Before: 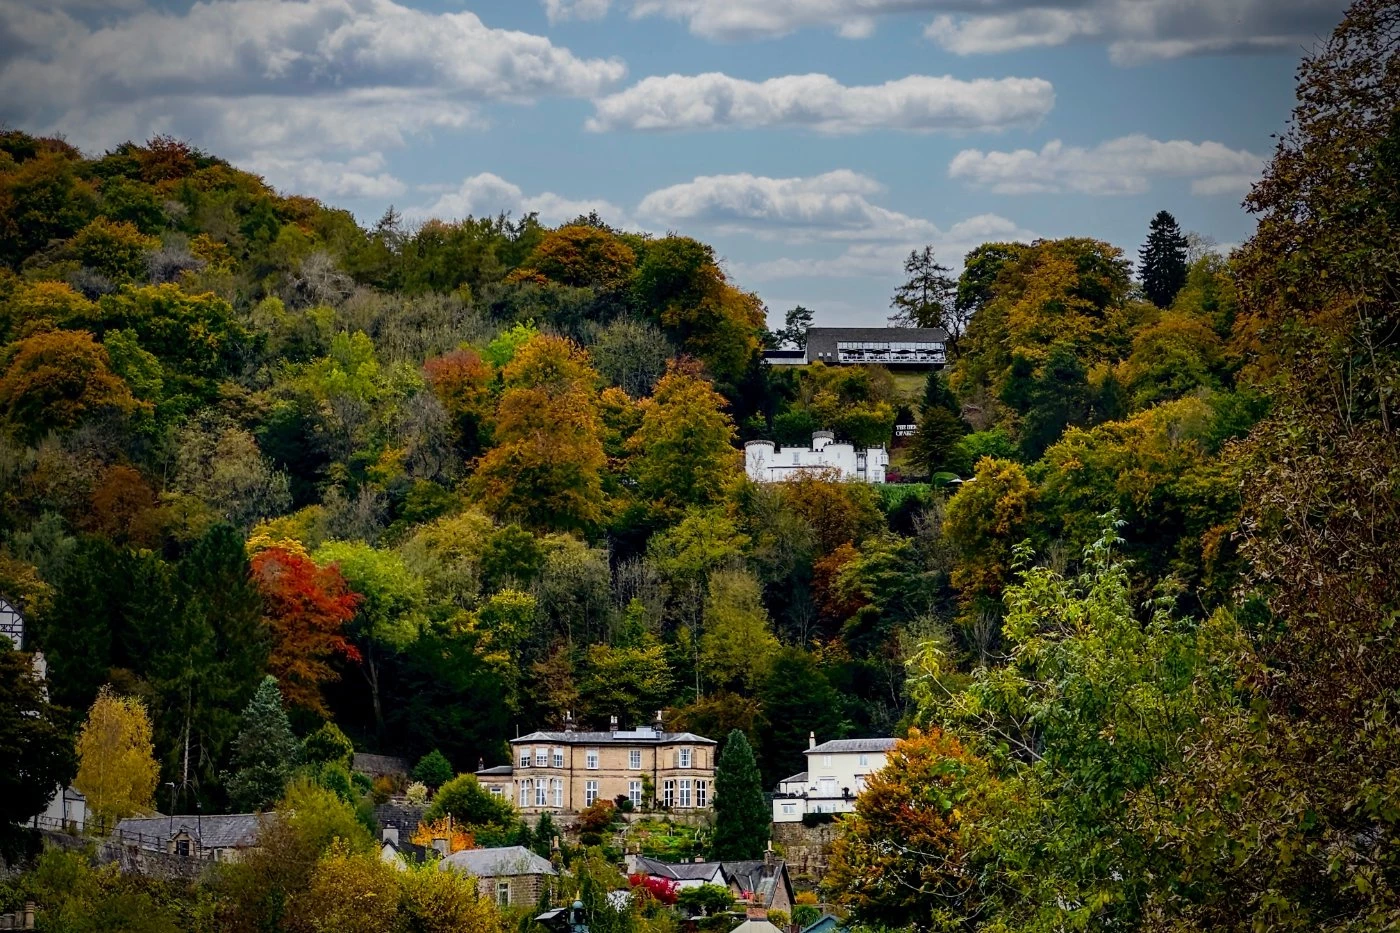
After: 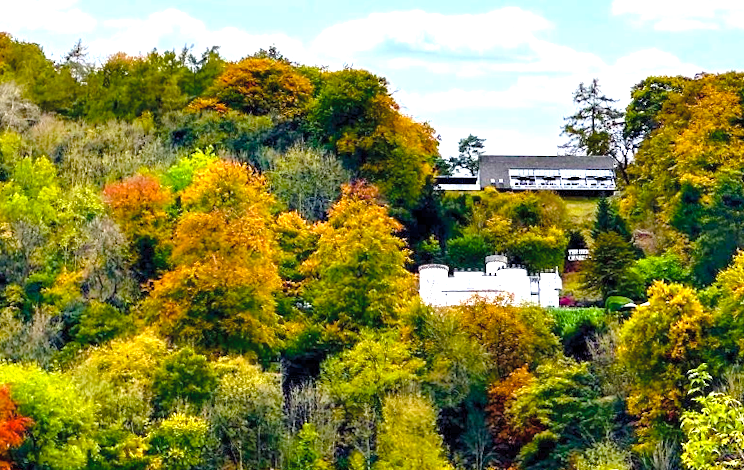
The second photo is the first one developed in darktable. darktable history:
exposure: exposure 1 EV, compensate highlight preservation false
crop: left 20.932%, top 15.471%, right 21.848%, bottom 34.081%
white balance: red 1, blue 1
rotate and perspective: rotation 0.215°, lens shift (vertical) -0.139, crop left 0.069, crop right 0.939, crop top 0.002, crop bottom 0.996
contrast brightness saturation: brightness 0.13
color balance rgb: linear chroma grading › shadows -2.2%, linear chroma grading › highlights -15%, linear chroma grading › global chroma -10%, linear chroma grading › mid-tones -10%, perceptual saturation grading › global saturation 45%, perceptual saturation grading › highlights -50%, perceptual saturation grading › shadows 30%, perceptual brilliance grading › global brilliance 18%, global vibrance 45%
